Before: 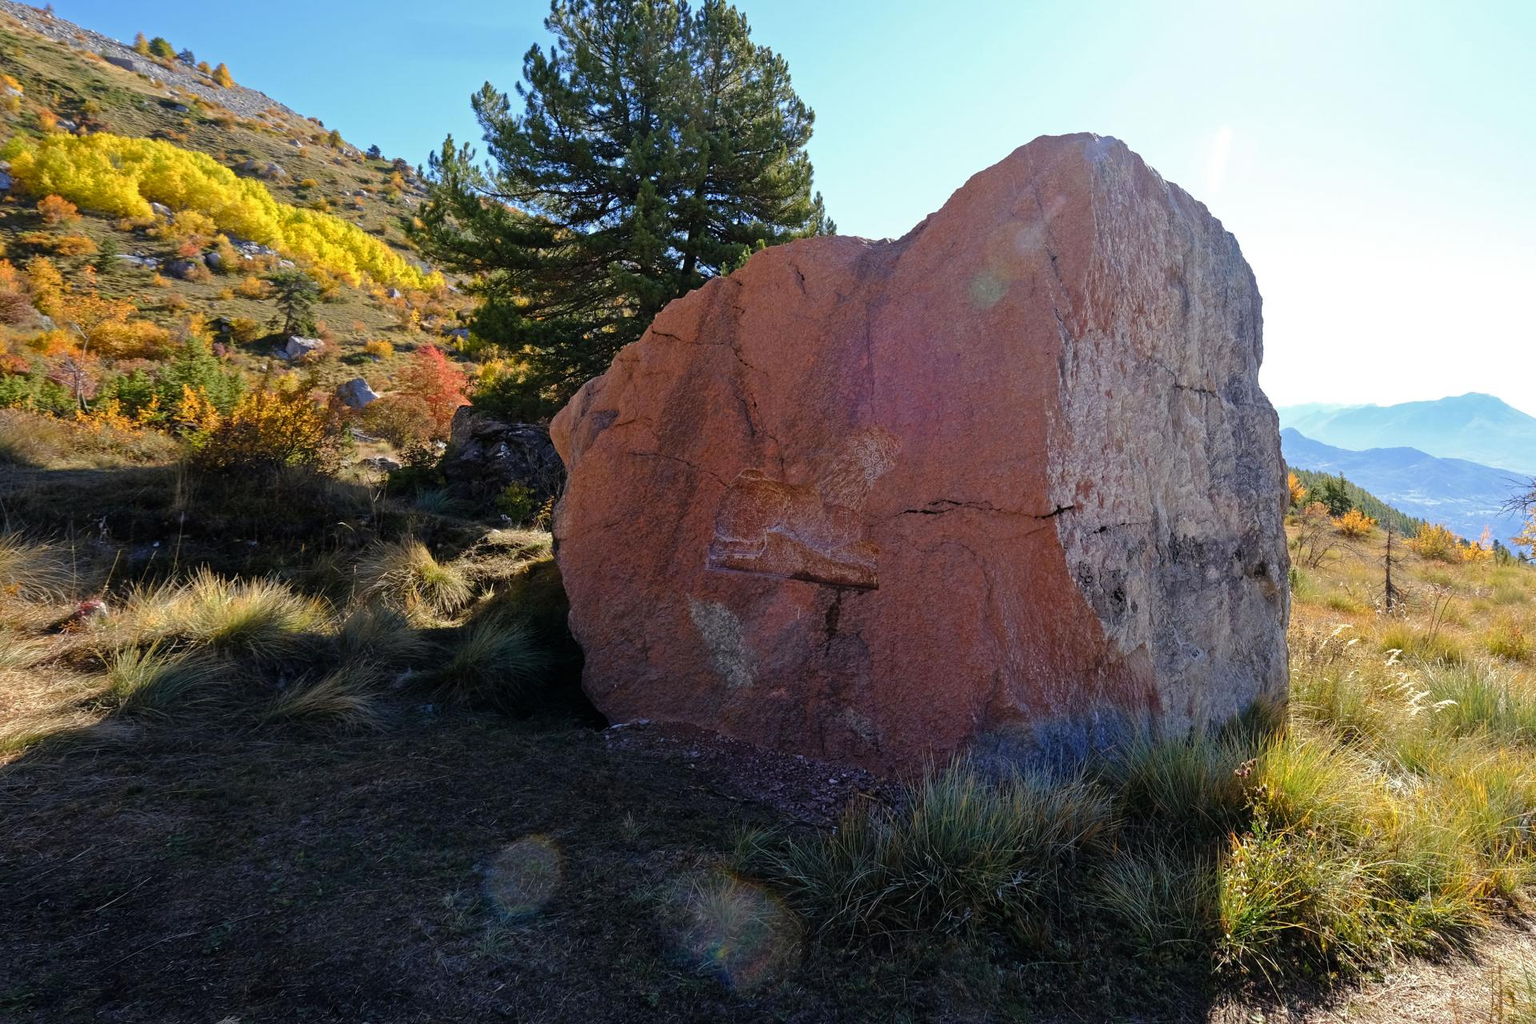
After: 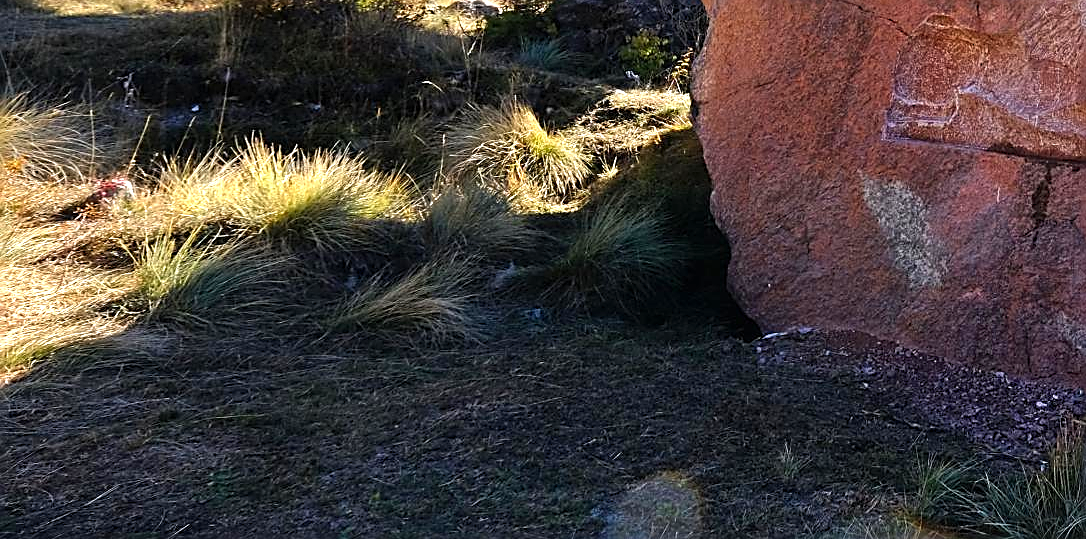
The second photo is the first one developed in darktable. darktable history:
levels: levels [0, 0.394, 0.787]
sharpen: amount 0.74
exposure: exposure 0.208 EV, compensate highlight preservation false
crop: top 44.765%, right 43.421%, bottom 13.102%
